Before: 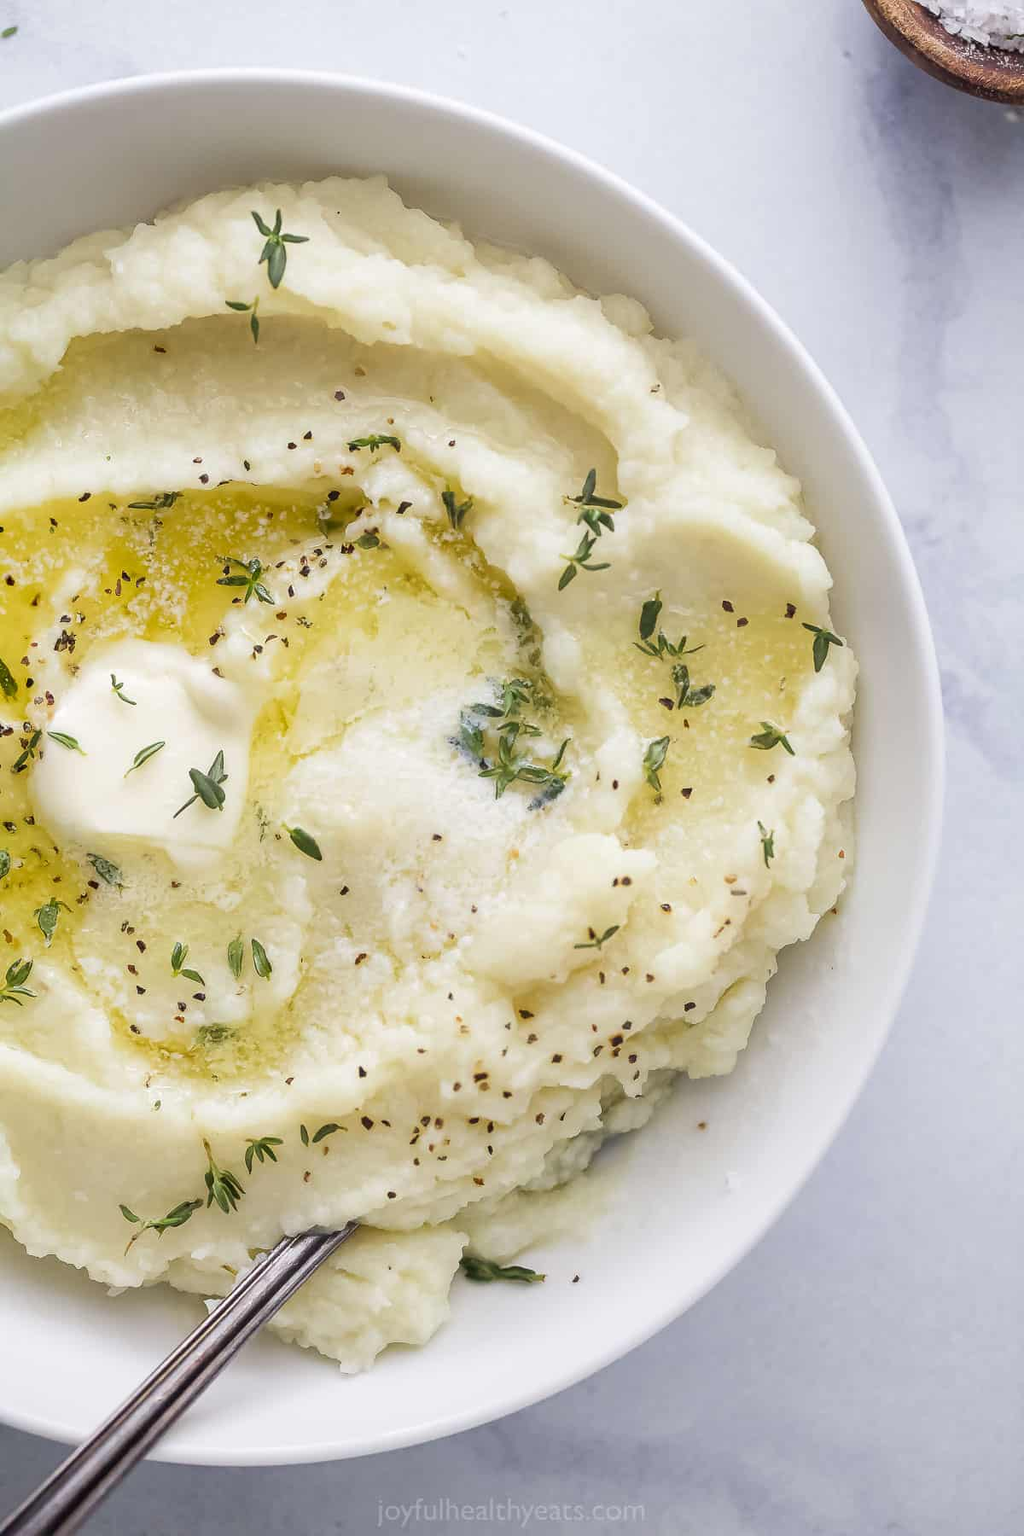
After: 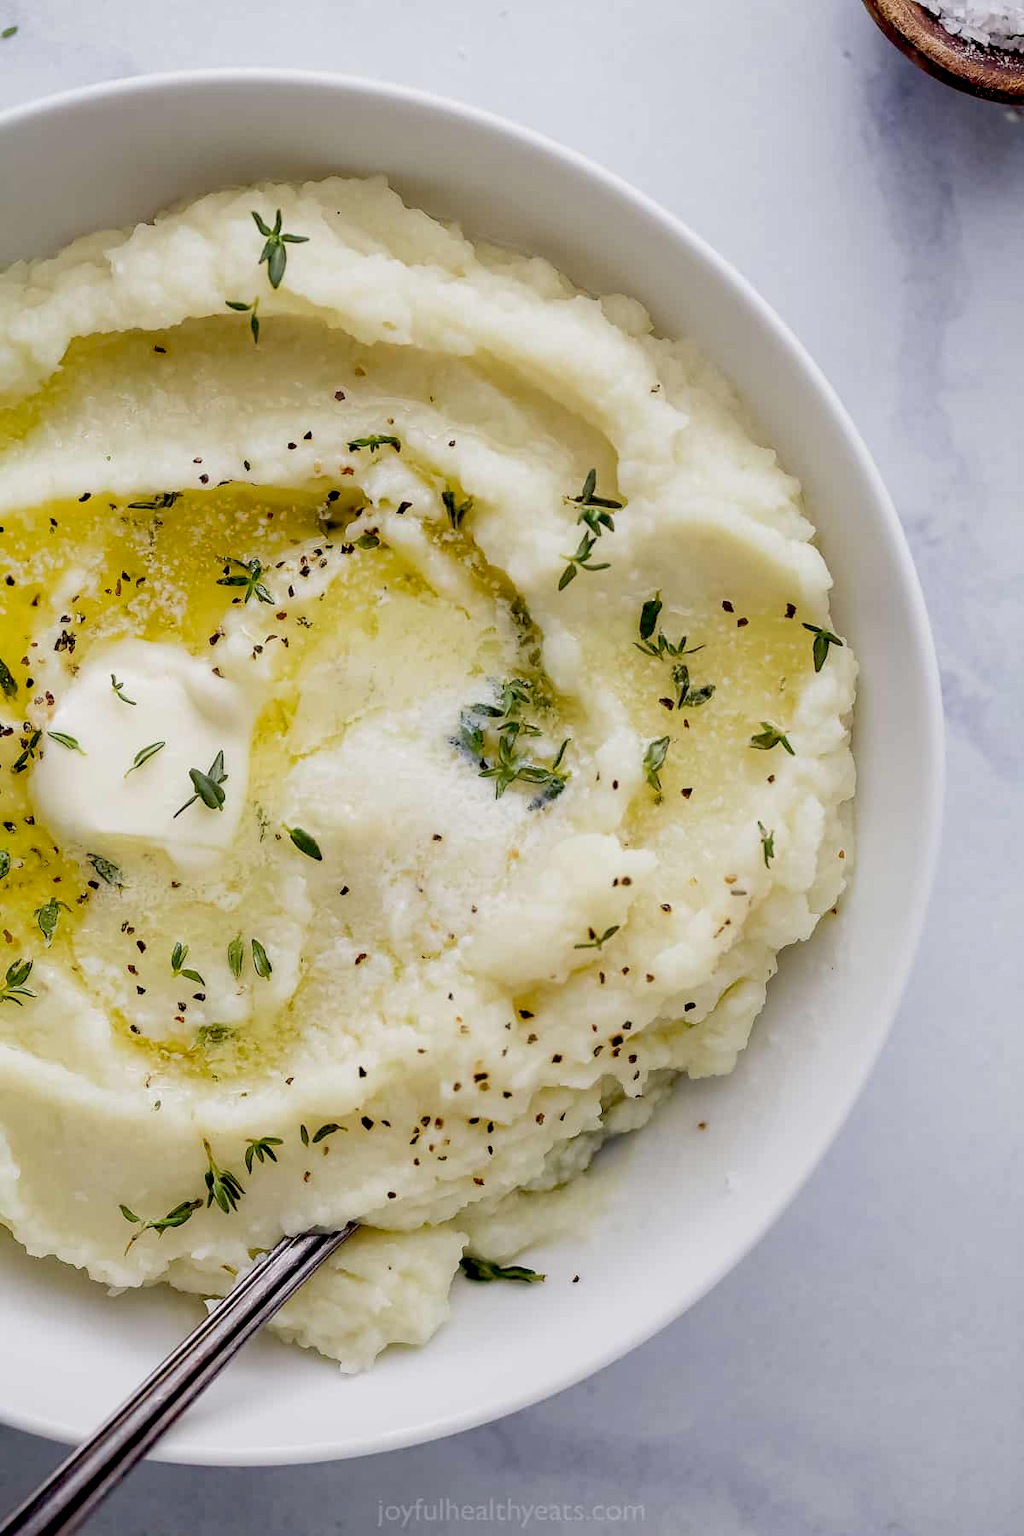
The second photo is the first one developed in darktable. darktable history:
exposure: black level correction 0.045, exposure -0.233 EV, compensate highlight preservation false
